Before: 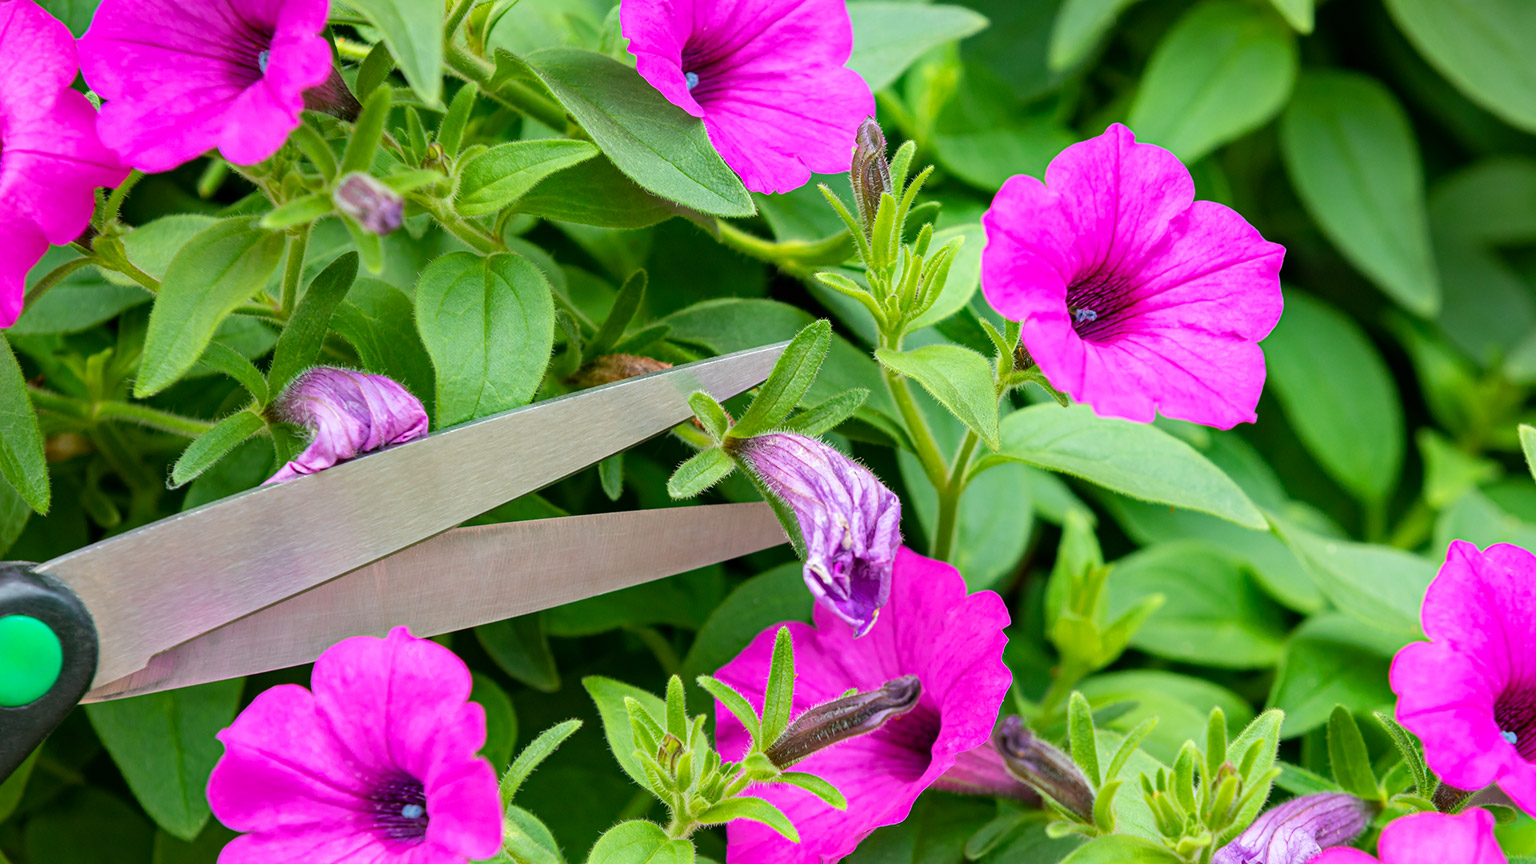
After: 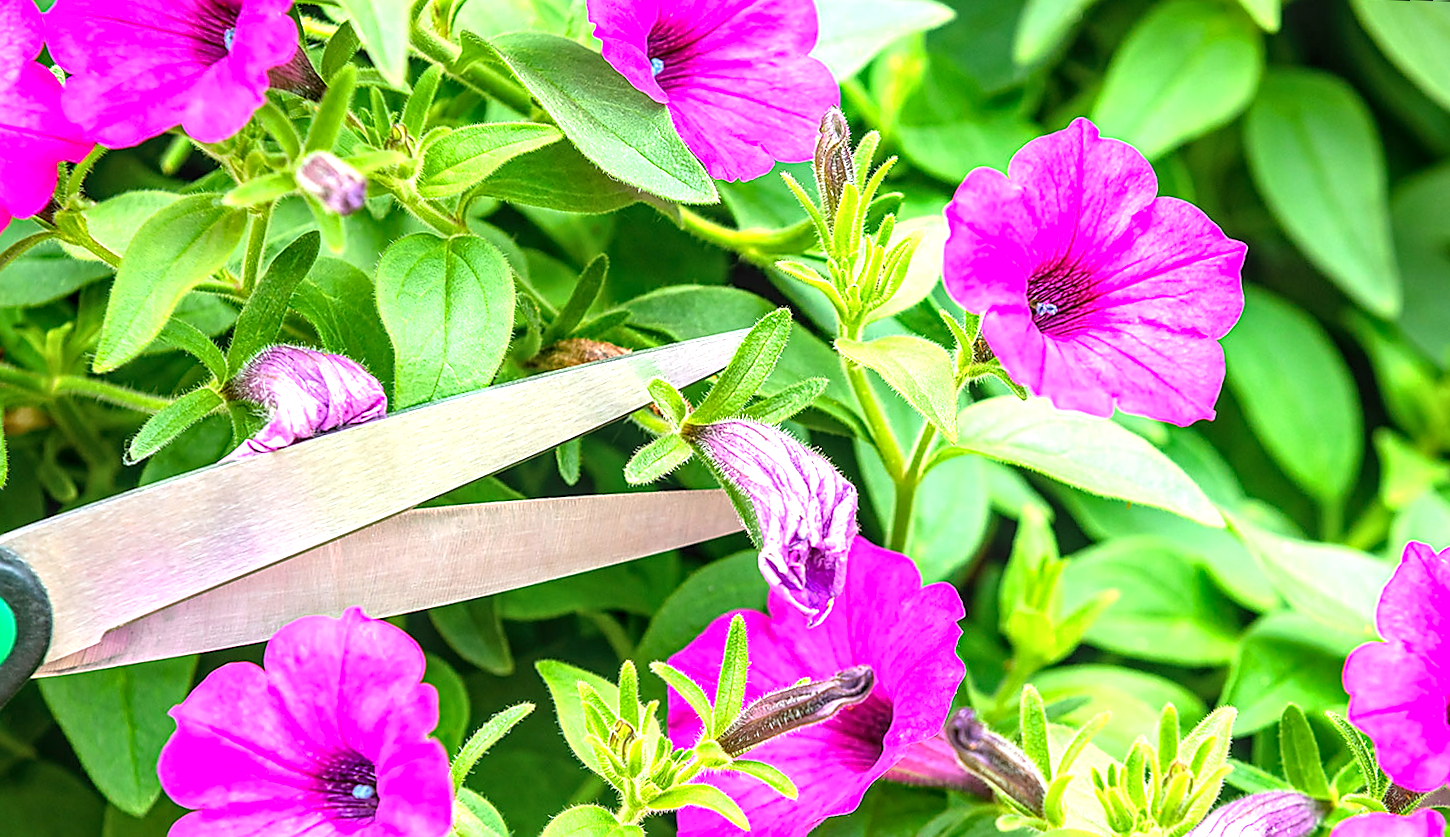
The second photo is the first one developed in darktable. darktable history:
sharpen: radius 1.4, amount 1.25, threshold 0.7
crop and rotate: angle -2.38°
rotate and perspective: rotation -1.24°, automatic cropping off
exposure: black level correction 0, exposure 1.2 EV, compensate exposure bias true, compensate highlight preservation false
local contrast: on, module defaults
